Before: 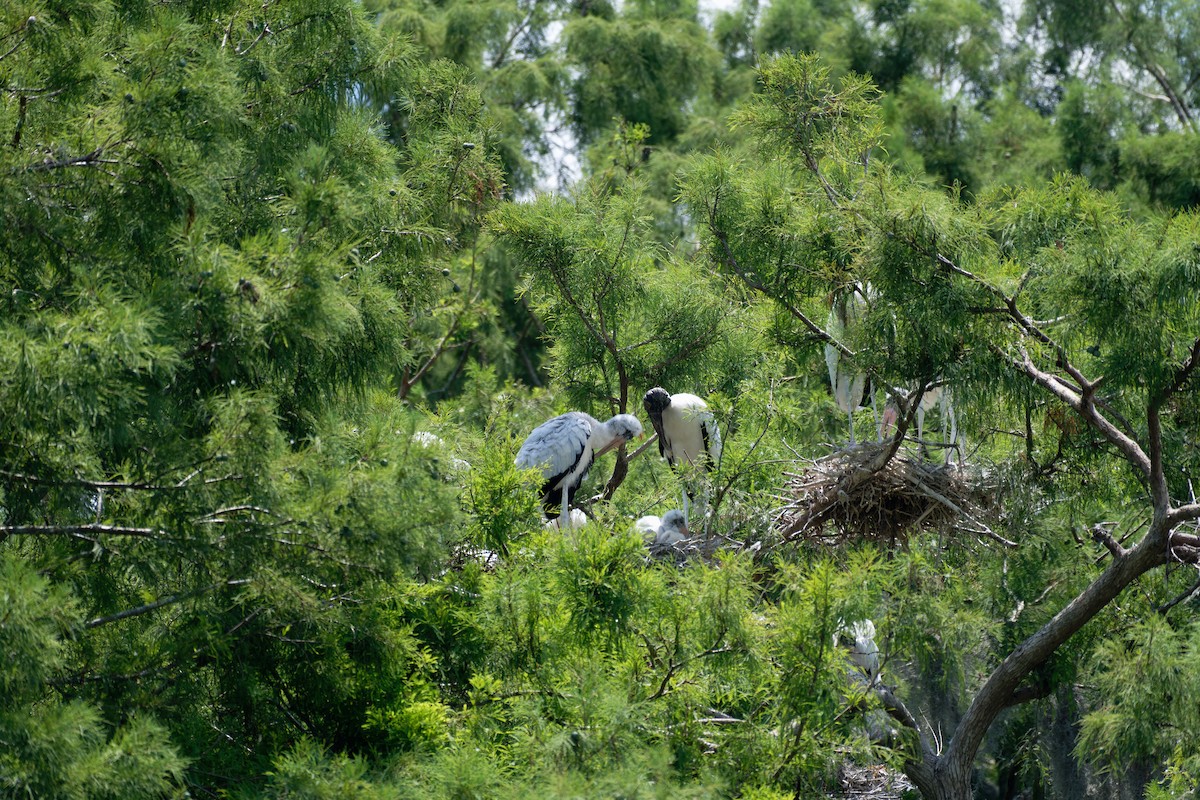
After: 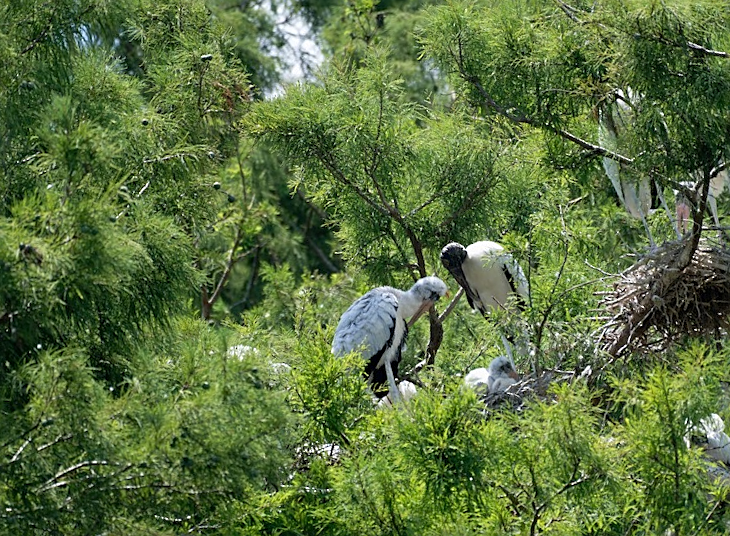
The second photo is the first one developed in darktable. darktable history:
rotate and perspective: rotation -14.8°, crop left 0.1, crop right 0.903, crop top 0.25, crop bottom 0.748
crop and rotate: left 13.537%, right 19.796%
sharpen: on, module defaults
